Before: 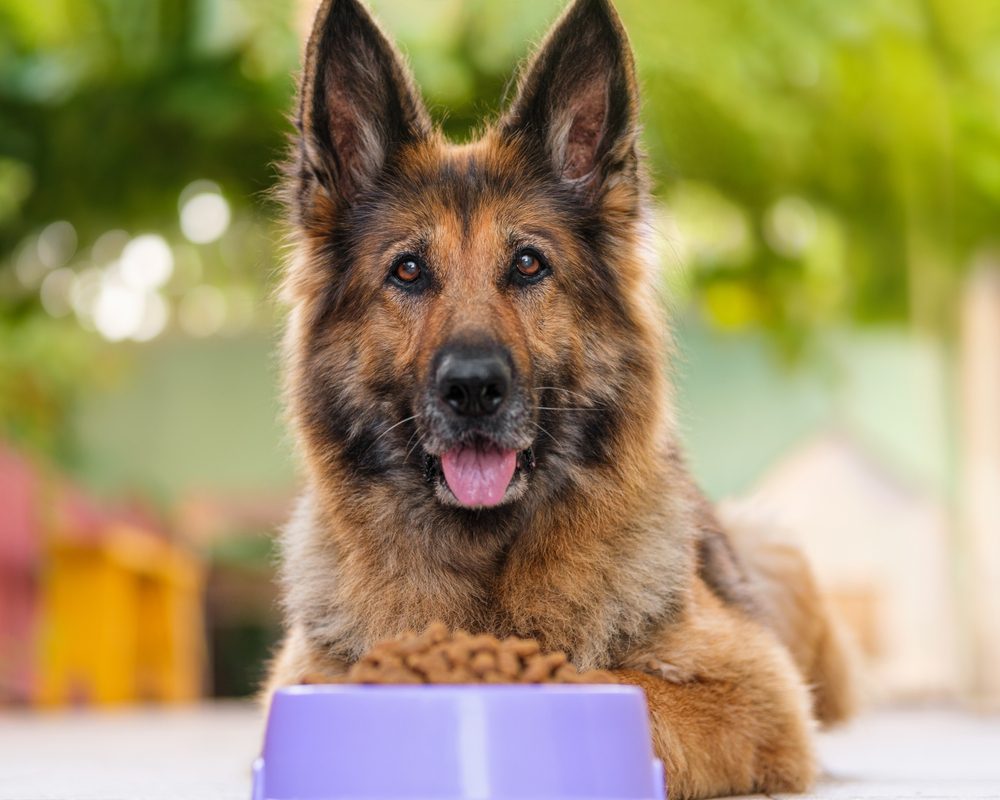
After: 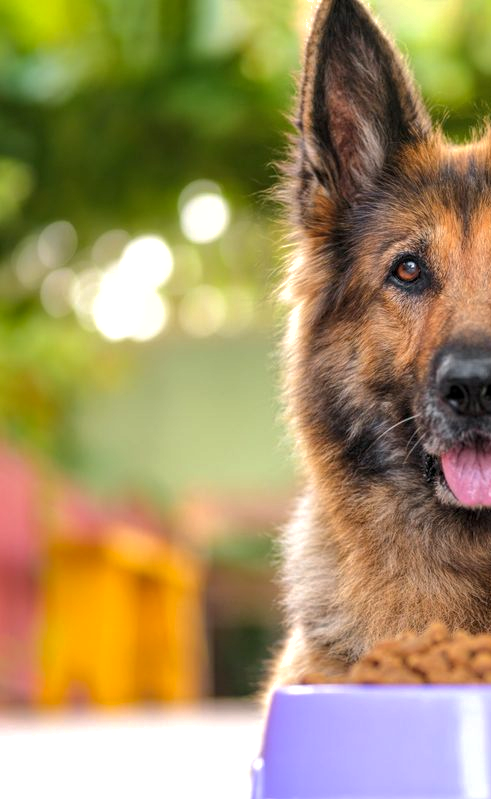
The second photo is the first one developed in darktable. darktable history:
local contrast: highlights 100%, shadows 100%, detail 120%, midtone range 0.2
shadows and highlights: shadows 30
color balance rgb: global vibrance 10%
exposure: exposure 0.507 EV, compensate highlight preservation false
crop and rotate: left 0%, top 0%, right 50.845%
